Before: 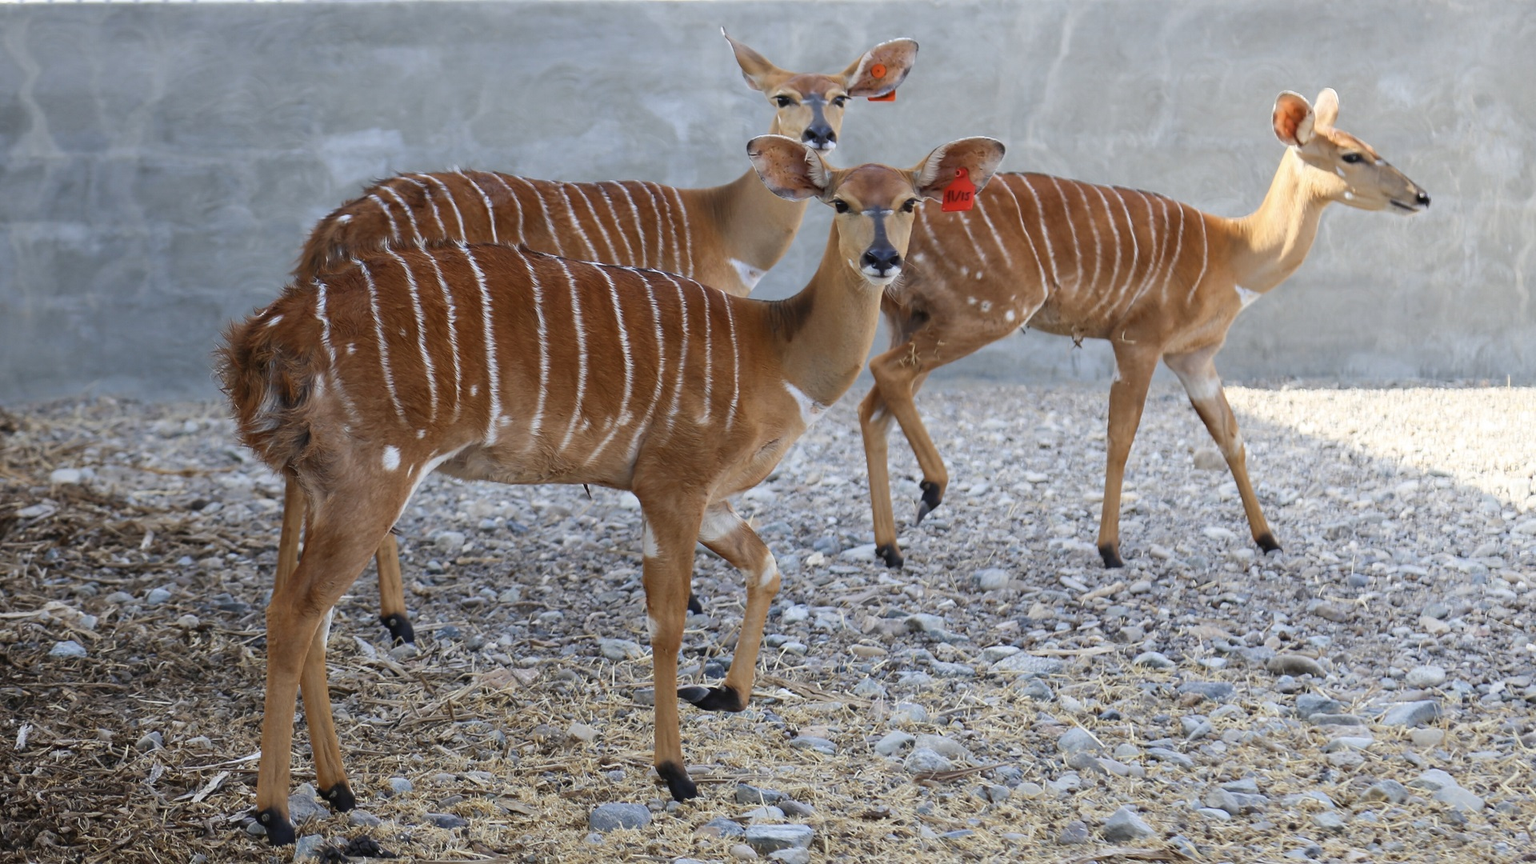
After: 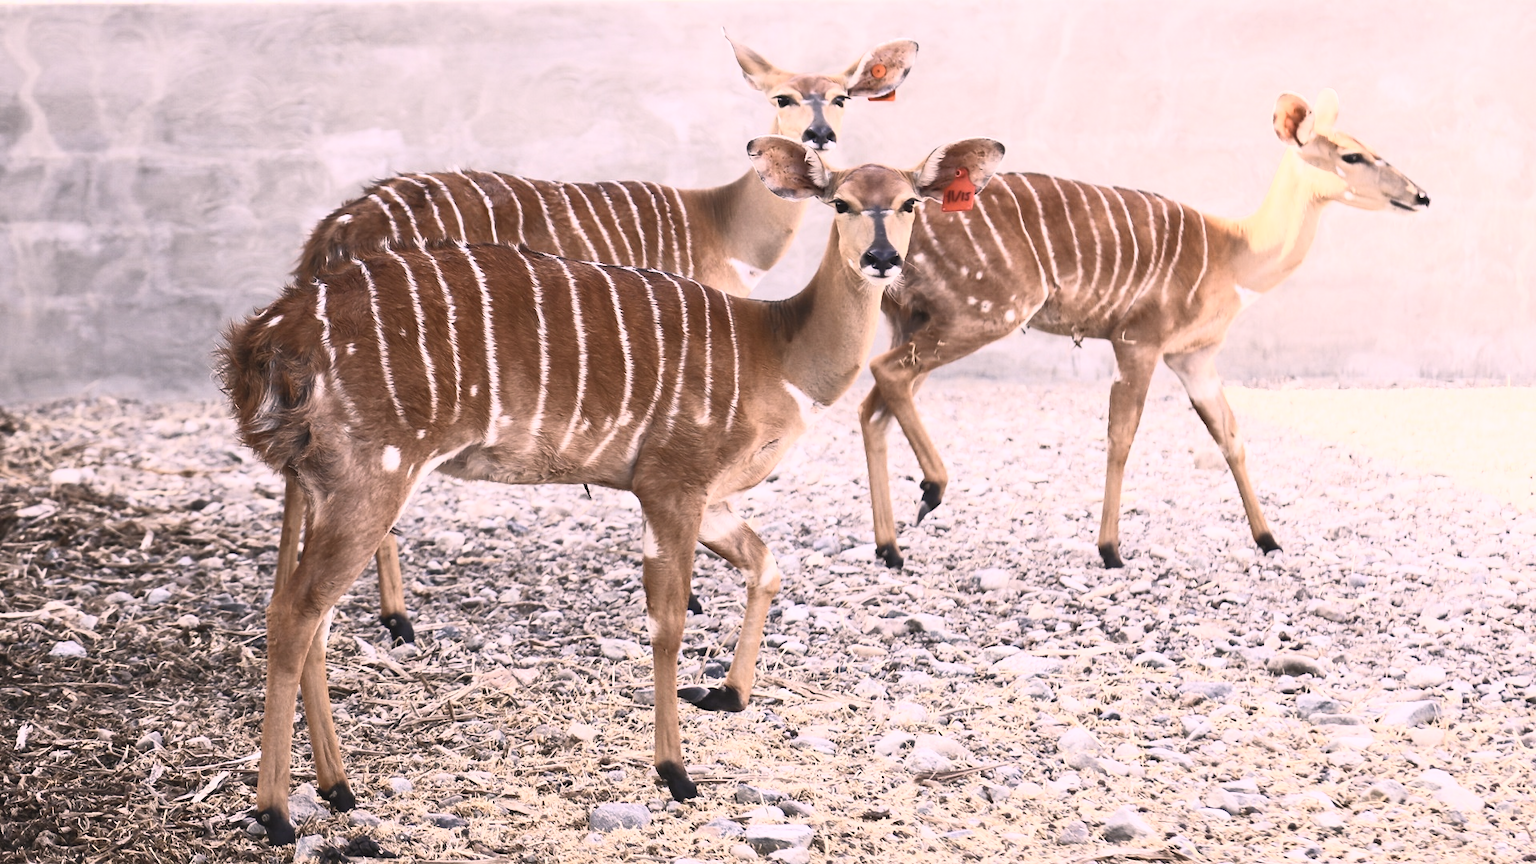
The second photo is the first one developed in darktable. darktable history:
contrast brightness saturation: contrast 0.57, brightness 0.57, saturation -0.34
color correction: highlights a* 12.23, highlights b* 5.41
